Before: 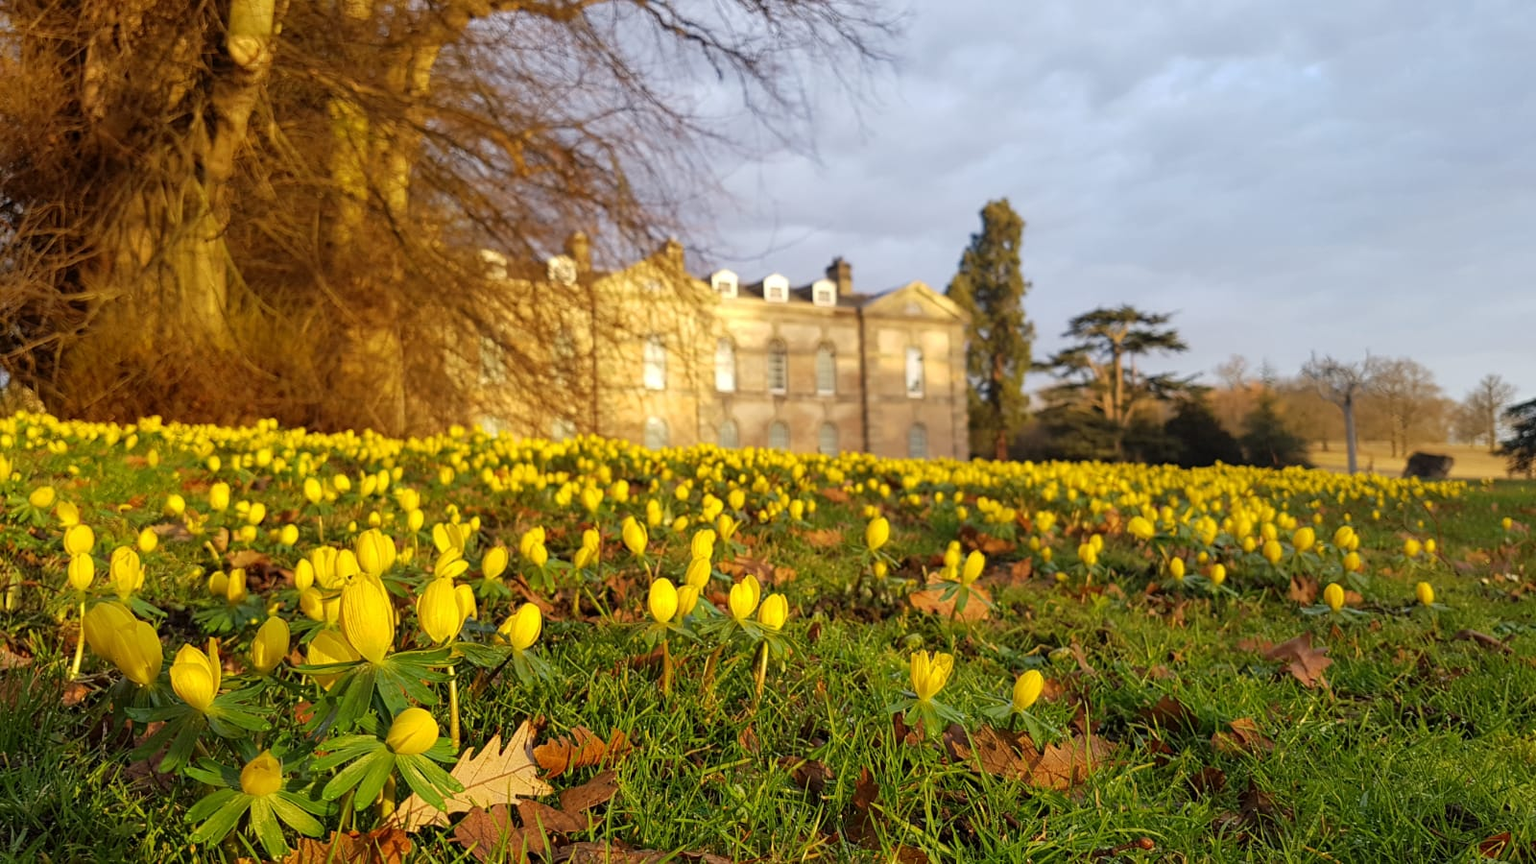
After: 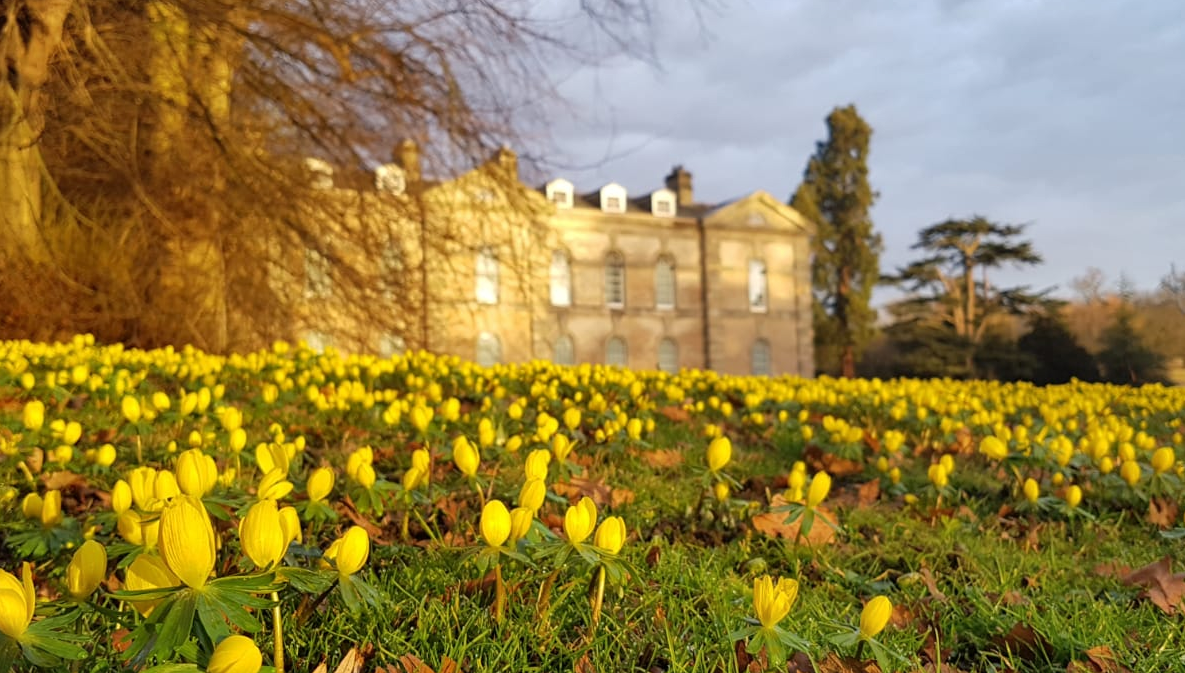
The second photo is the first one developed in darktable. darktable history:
shadows and highlights: shadows 51.78, highlights -28.27, soften with gaussian
crop and rotate: left 12.205%, top 11.425%, right 13.708%, bottom 13.688%
